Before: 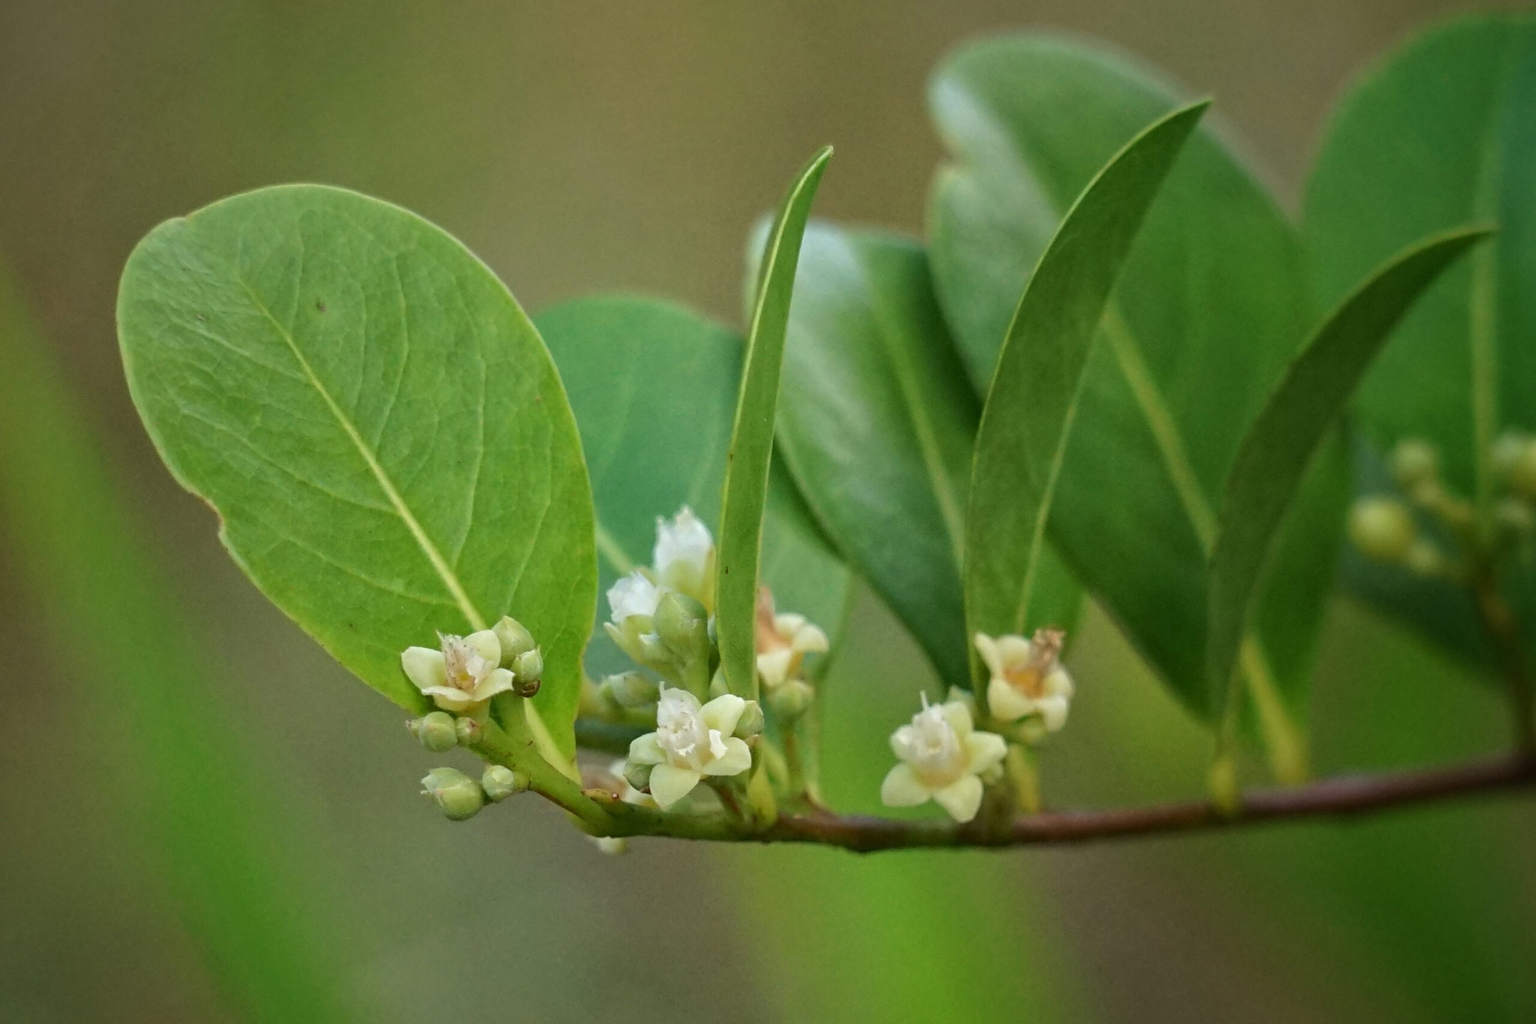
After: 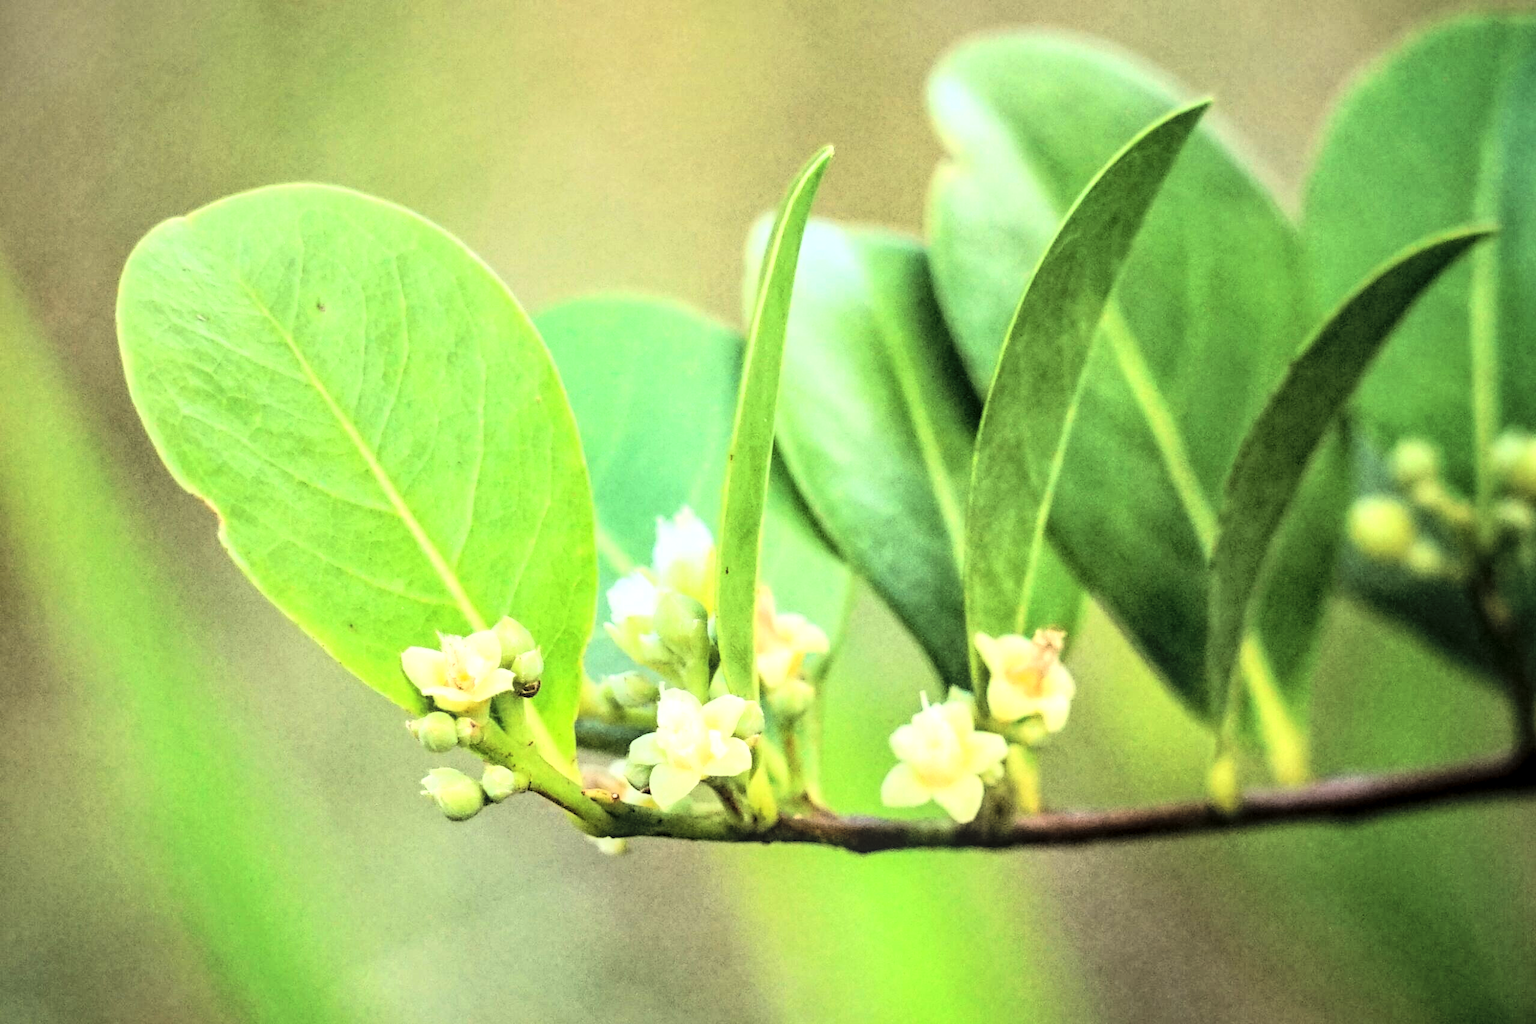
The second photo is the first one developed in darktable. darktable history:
color balance: contrast 10%
local contrast: highlights 61%, detail 143%, midtone range 0.428
global tonemap: drago (0.7, 100)
rgb curve: curves: ch0 [(0, 0) (0.21, 0.15) (0.24, 0.21) (0.5, 0.75) (0.75, 0.96) (0.89, 0.99) (1, 1)]; ch1 [(0, 0.02) (0.21, 0.13) (0.25, 0.2) (0.5, 0.67) (0.75, 0.9) (0.89, 0.97) (1, 1)]; ch2 [(0, 0.02) (0.21, 0.13) (0.25, 0.2) (0.5, 0.67) (0.75, 0.9) (0.89, 0.97) (1, 1)], compensate middle gray true
